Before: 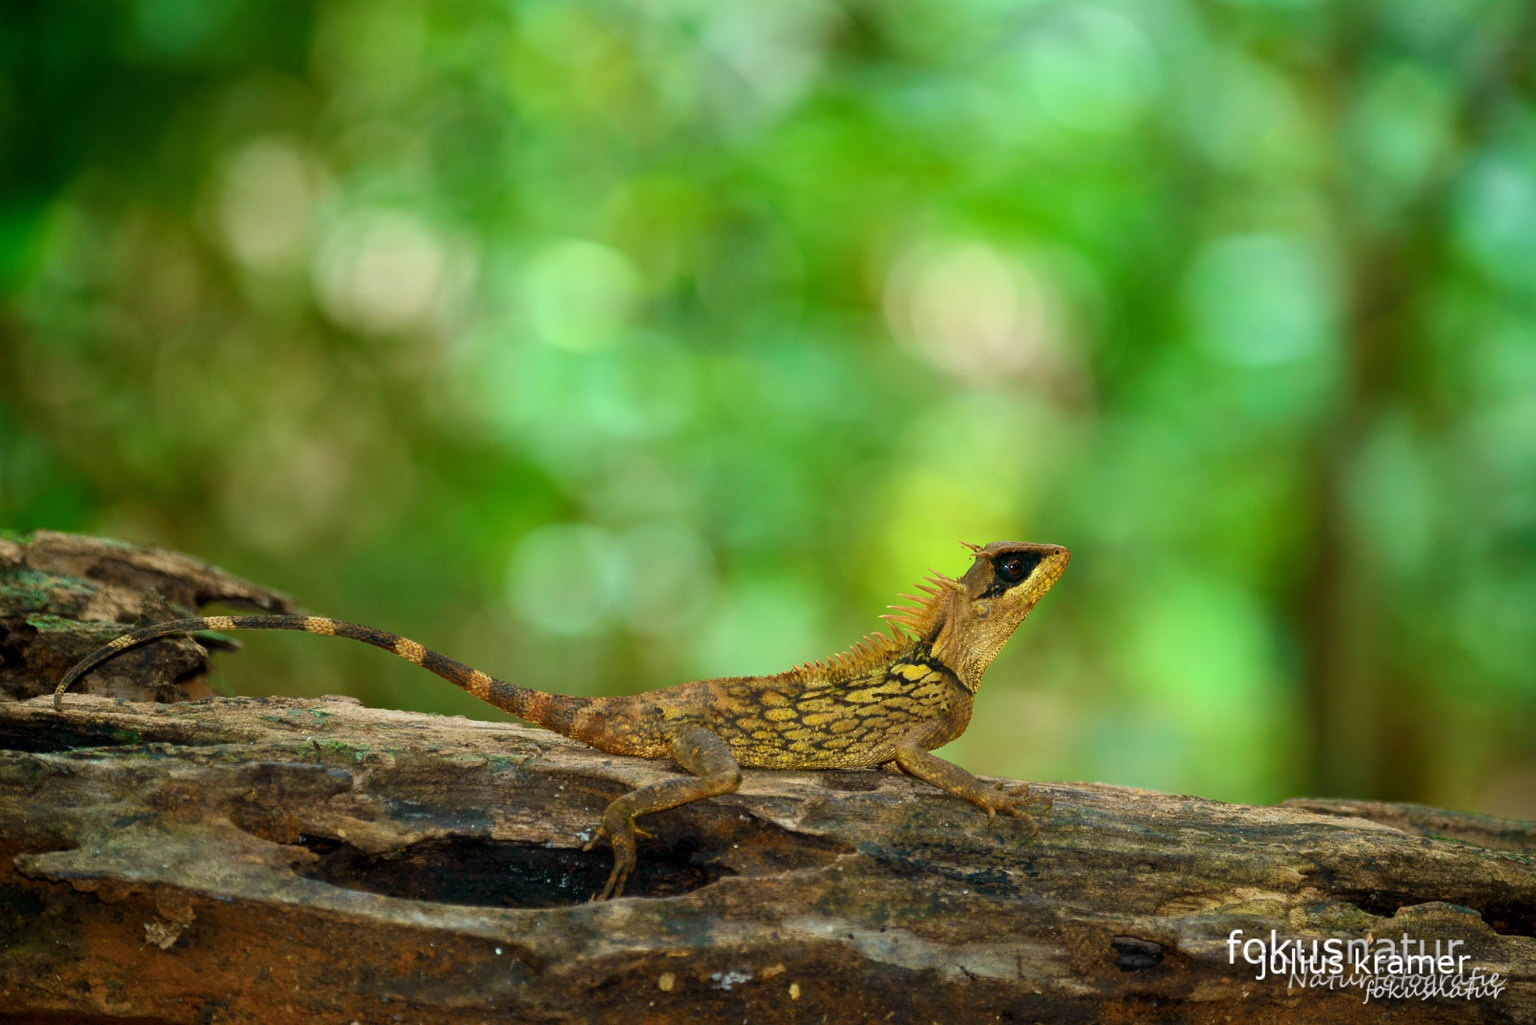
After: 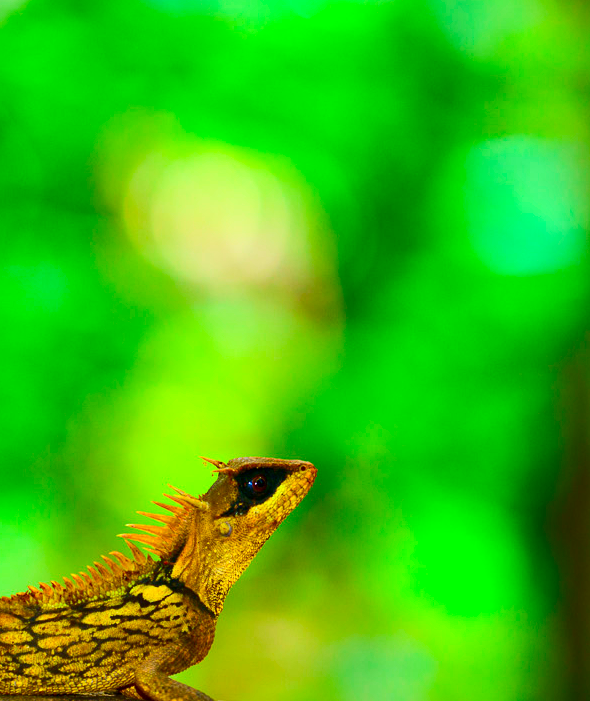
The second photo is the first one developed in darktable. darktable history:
crop and rotate: left 49.936%, top 10.094%, right 13.136%, bottom 24.256%
contrast brightness saturation: contrast 0.26, brightness 0.02, saturation 0.87
